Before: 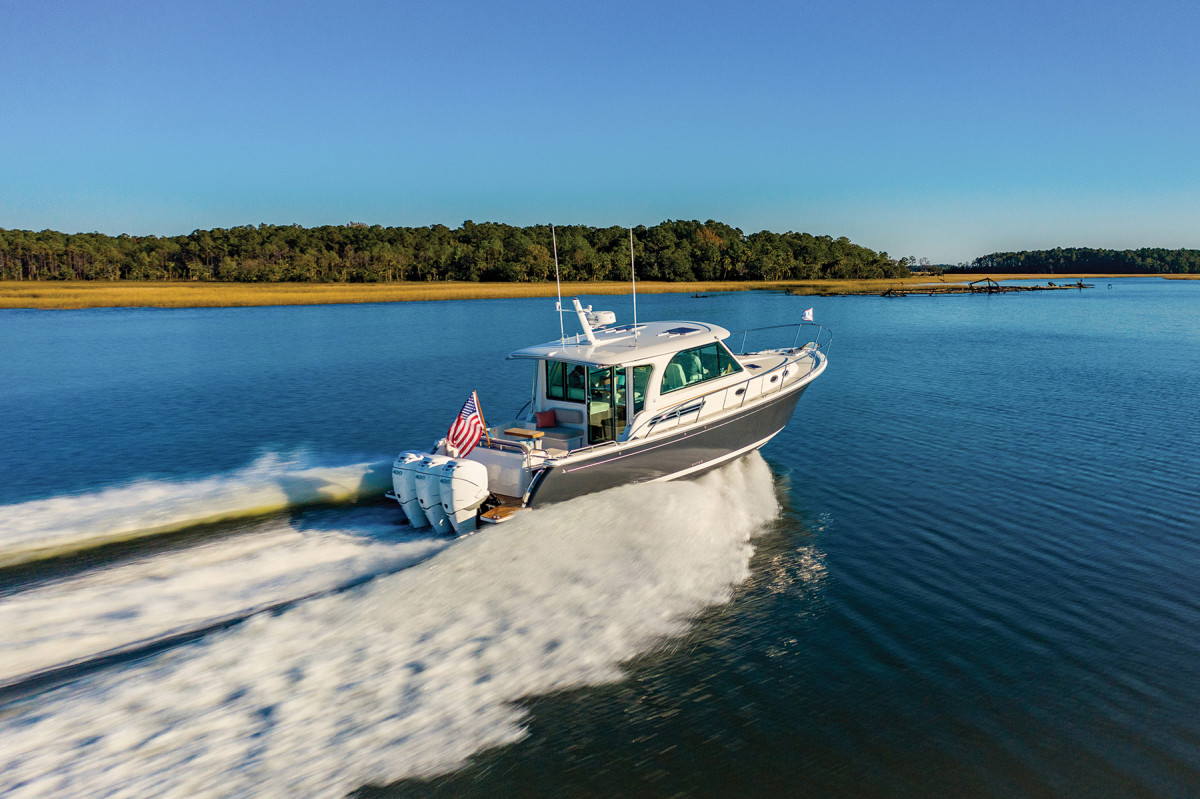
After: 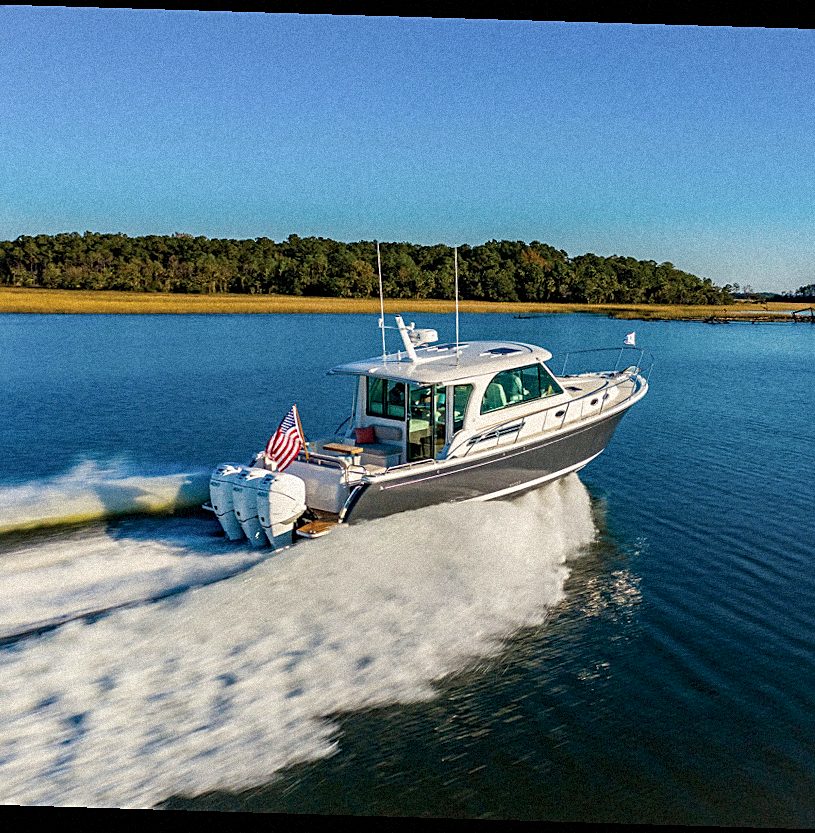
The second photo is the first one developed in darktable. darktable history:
exposure: black level correction 0.004, exposure 0.014 EV, compensate highlight preservation false
rotate and perspective: rotation 1.72°, automatic cropping off
crop and rotate: left 15.754%, right 17.579%
sharpen: on, module defaults
grain: strength 35%, mid-tones bias 0%
white balance: red 0.988, blue 1.017
